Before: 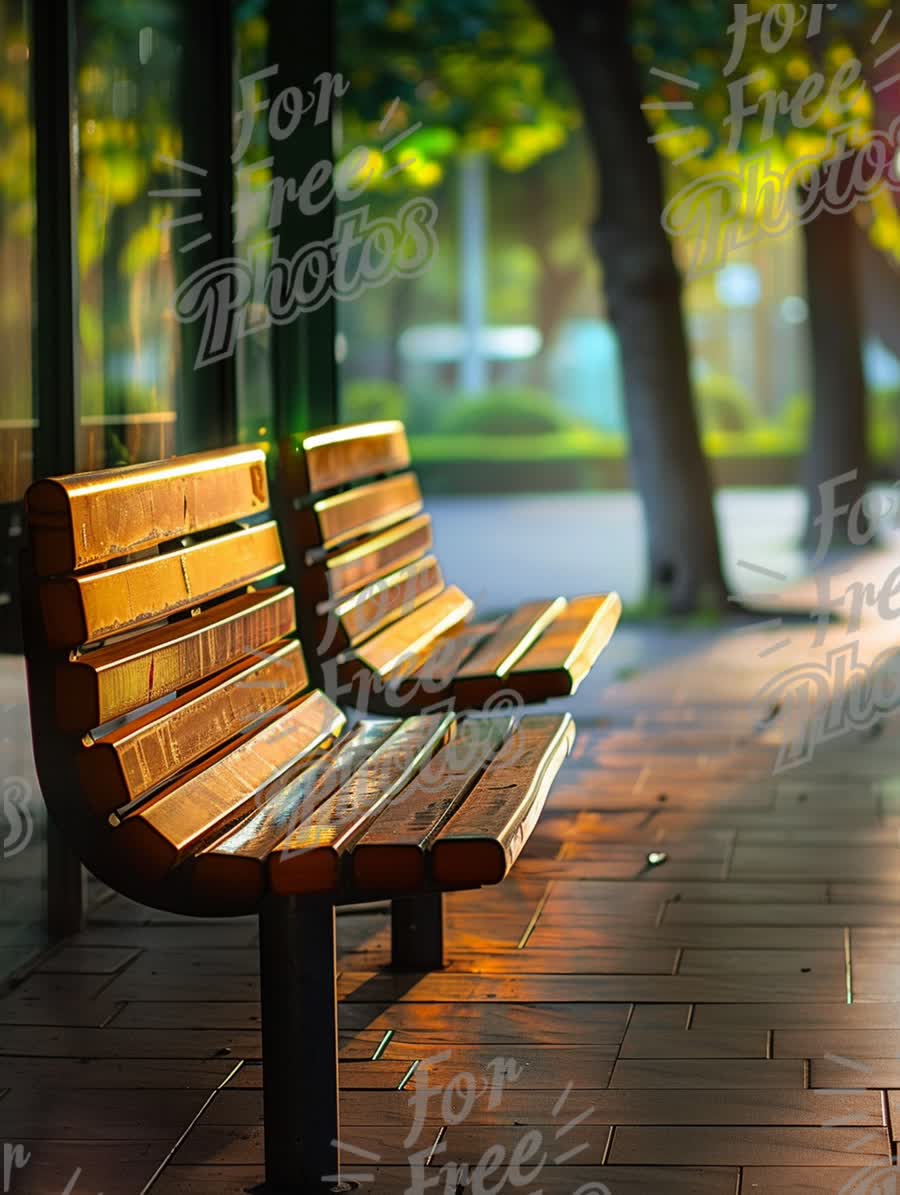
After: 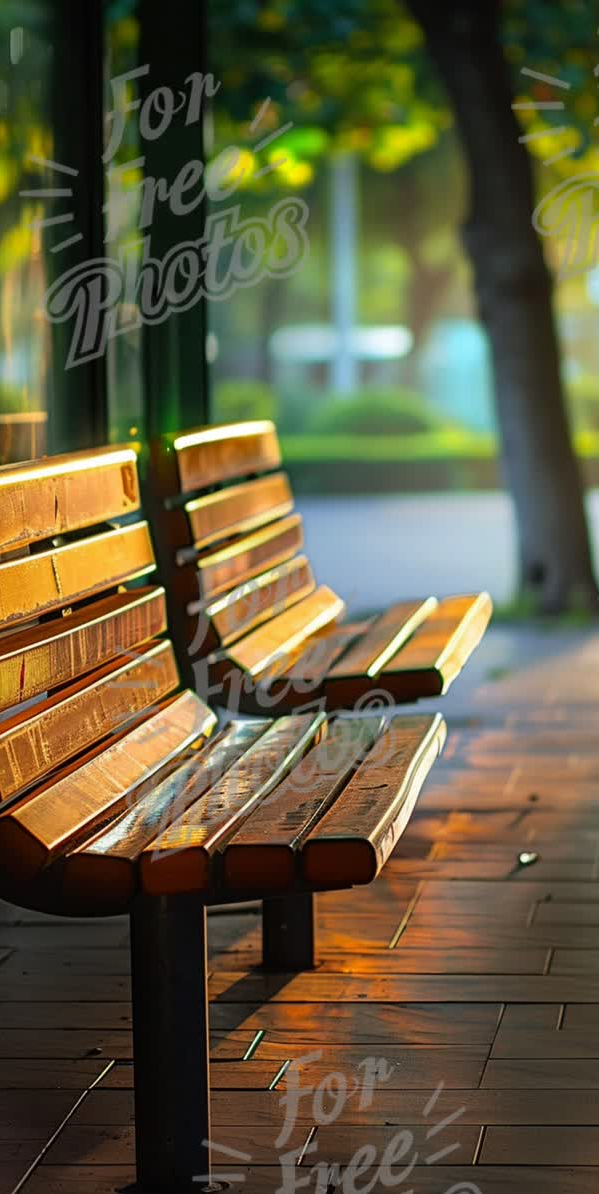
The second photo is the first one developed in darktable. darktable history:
tone equalizer: -7 EV 0.092 EV, edges refinement/feathering 500, mask exposure compensation -1.57 EV, preserve details no
crop and rotate: left 14.38%, right 18.963%
